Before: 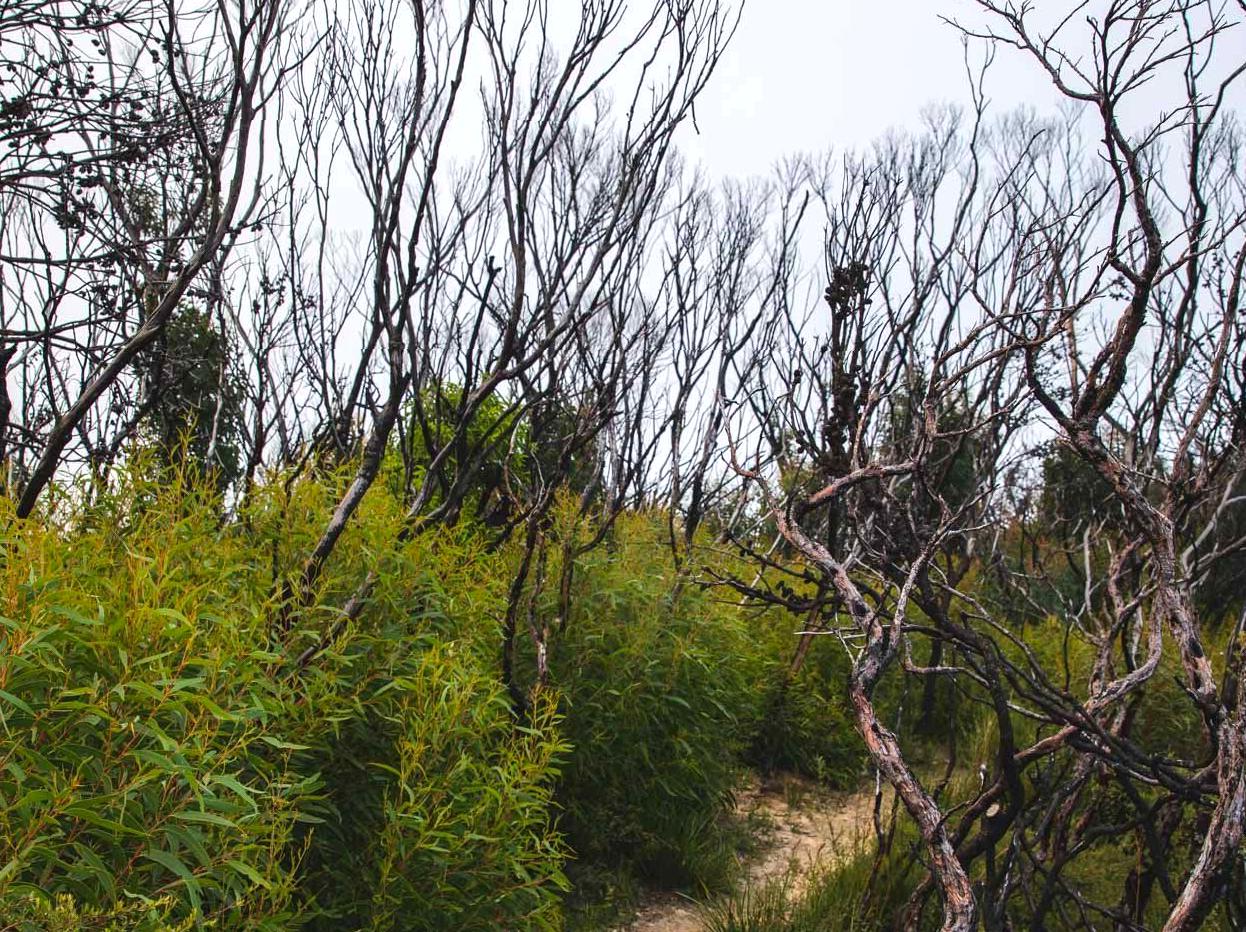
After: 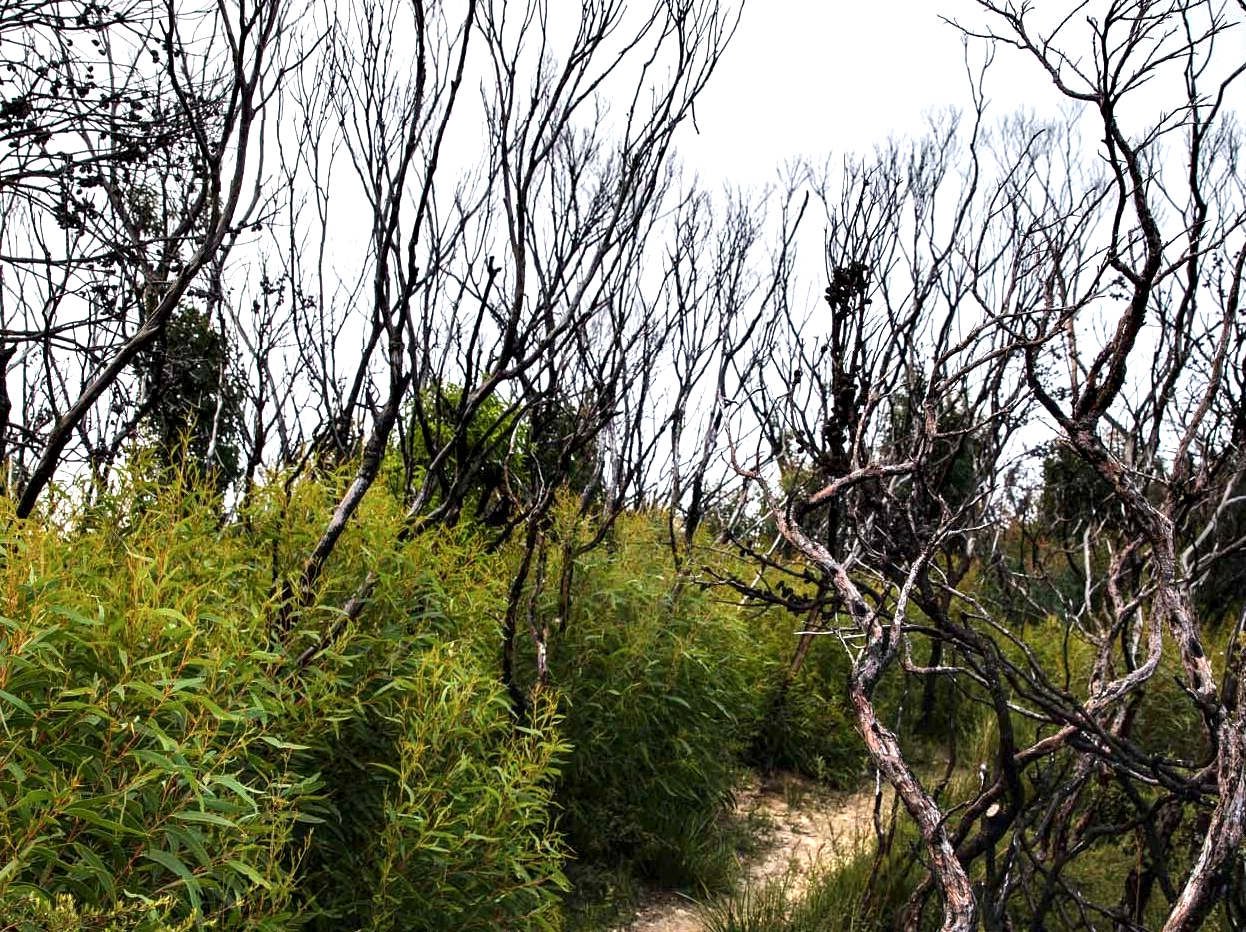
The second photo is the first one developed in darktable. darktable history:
local contrast: highlights 218%, shadows 152%, detail 138%, midtone range 0.253
